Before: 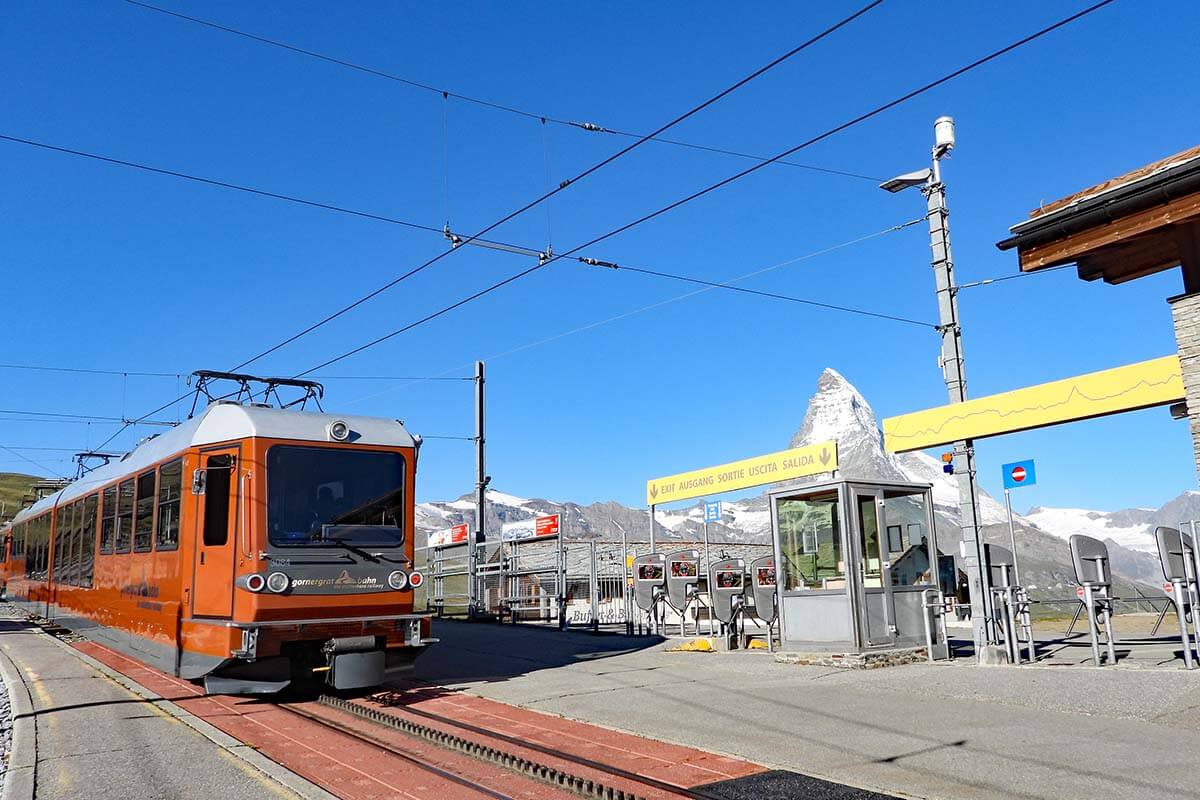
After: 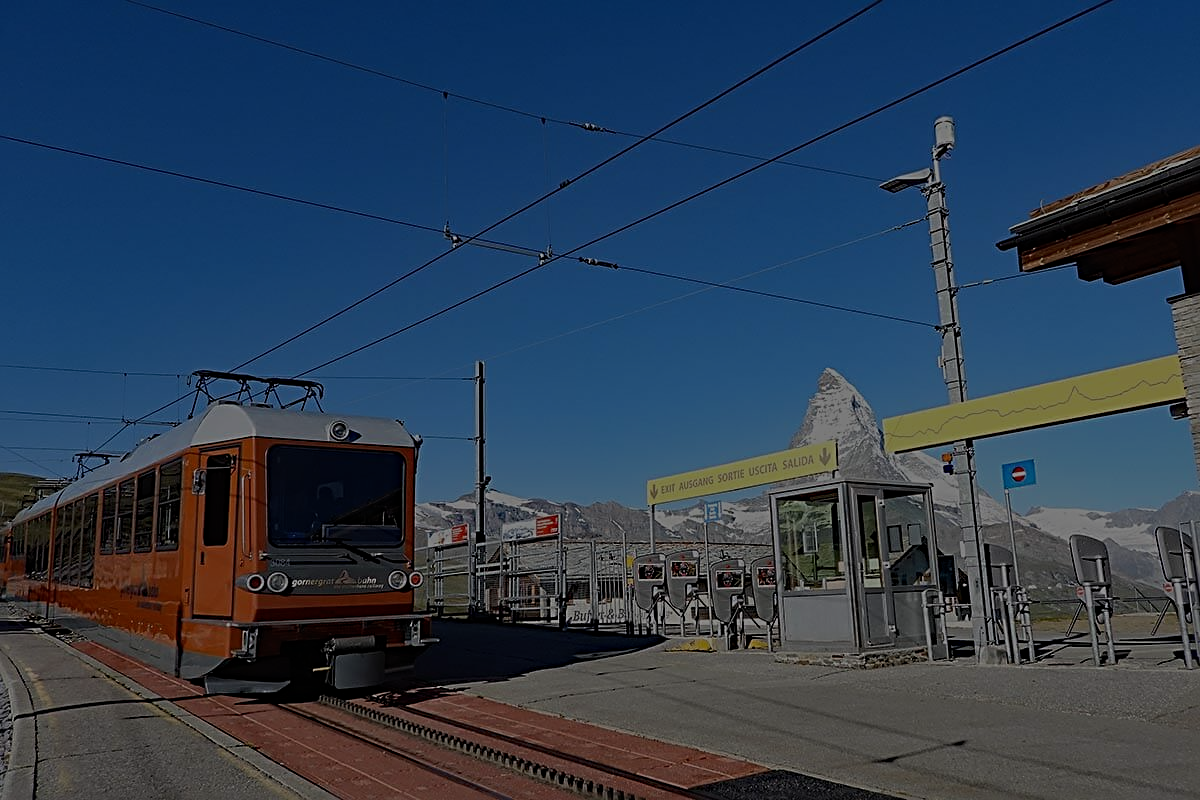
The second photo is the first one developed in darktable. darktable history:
exposure: exposure -2.354 EV, compensate highlight preservation false
sharpen: radius 2.808, amount 0.712
